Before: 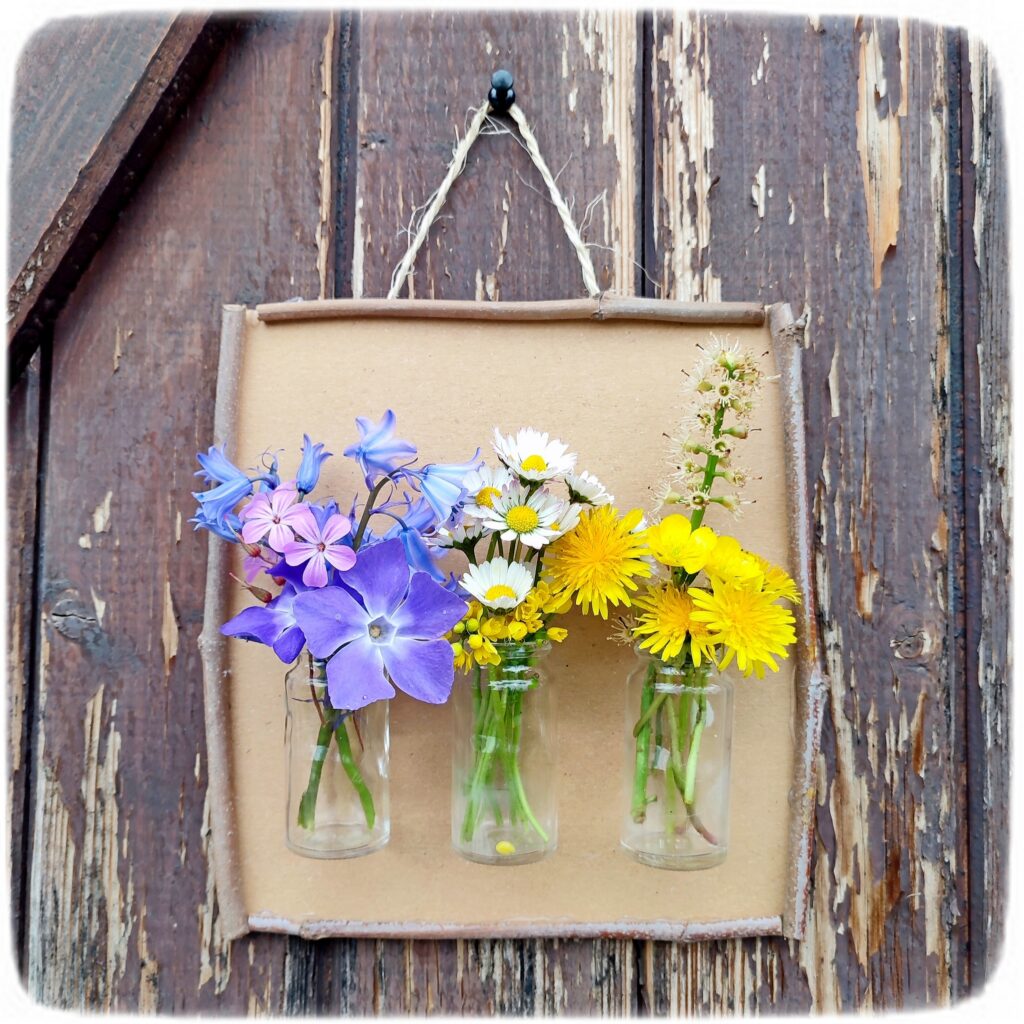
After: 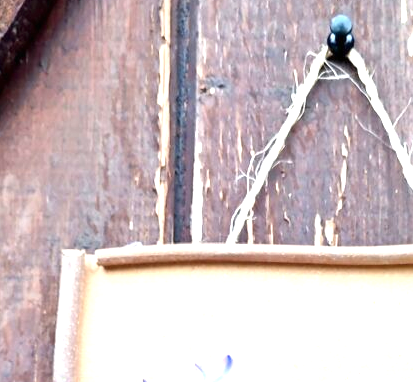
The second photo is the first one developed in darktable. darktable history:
crop: left 15.768%, top 5.438%, right 43.874%, bottom 57.194%
exposure: black level correction 0, exposure 1.102 EV, compensate exposure bias true, compensate highlight preservation false
